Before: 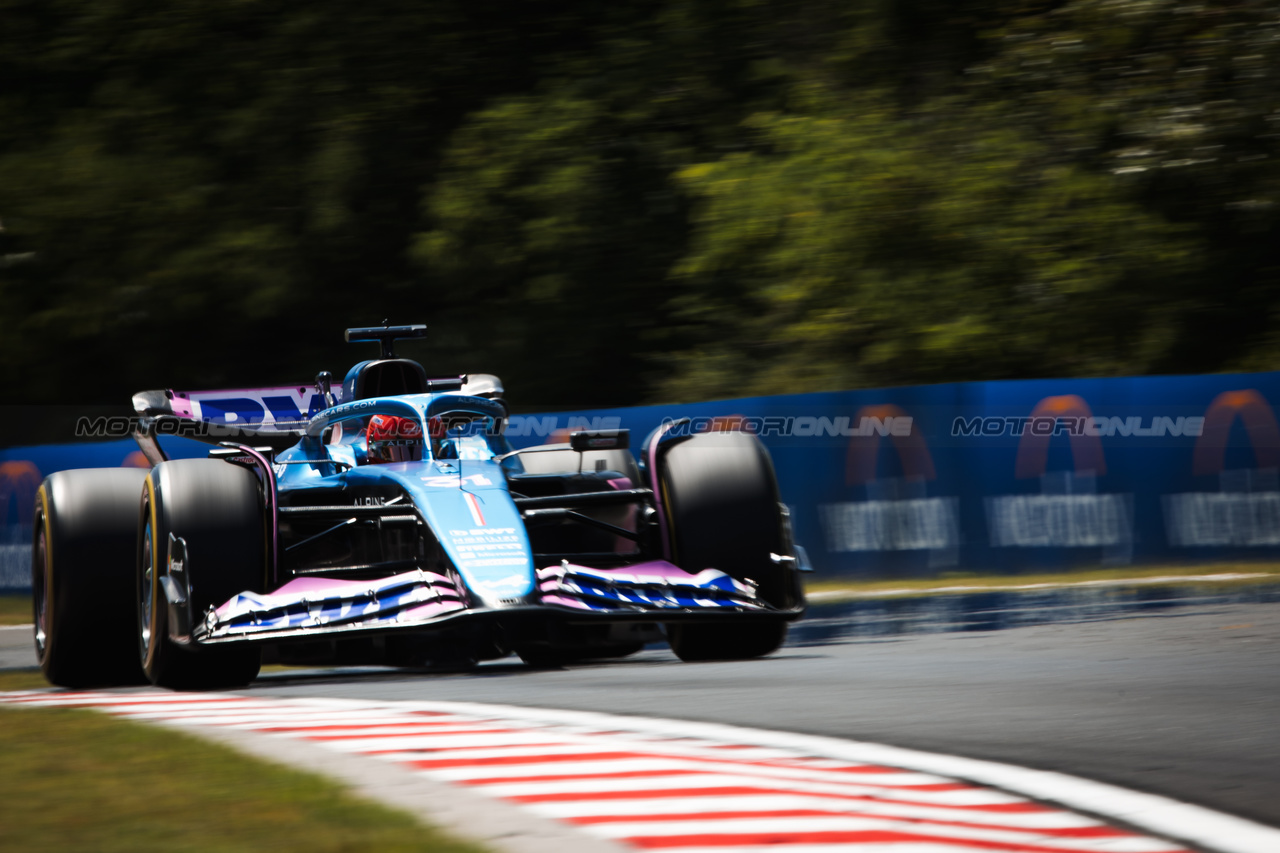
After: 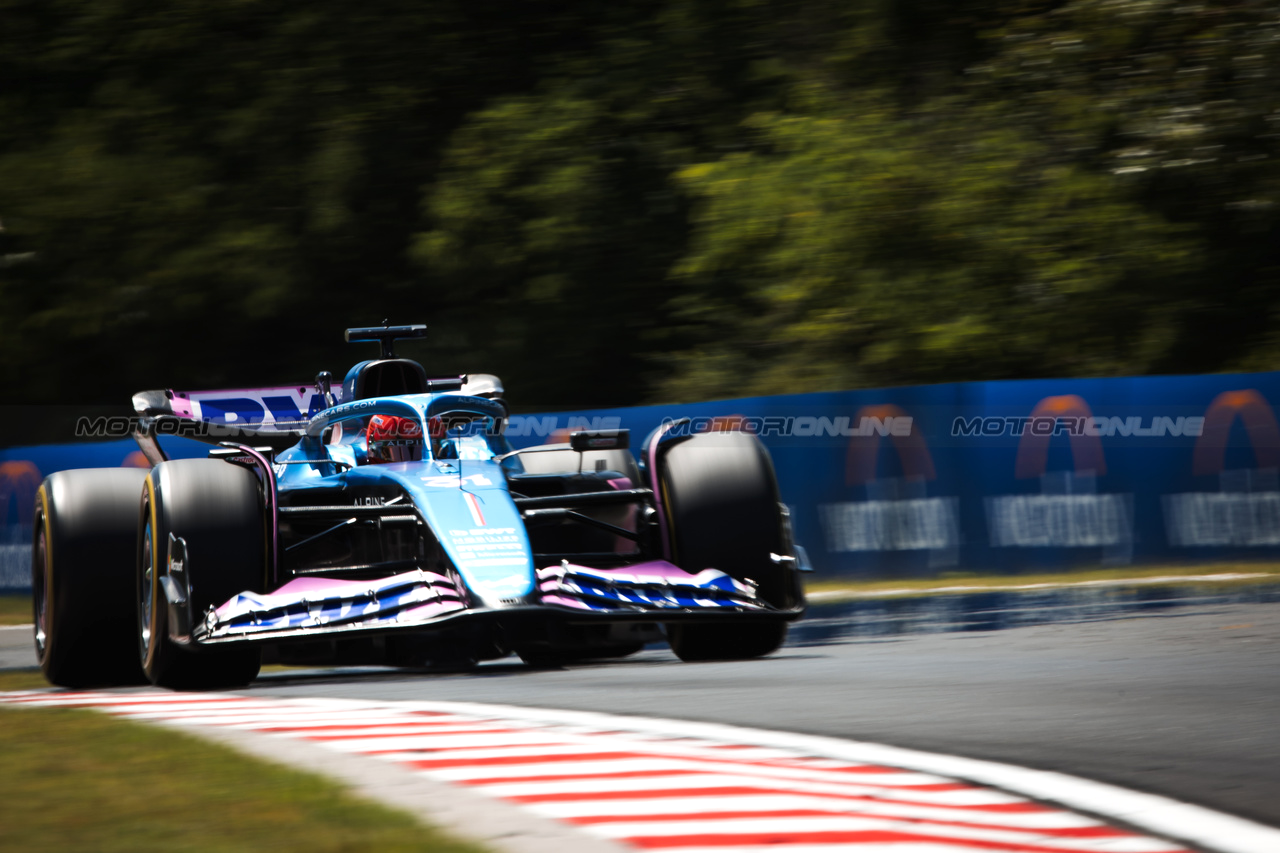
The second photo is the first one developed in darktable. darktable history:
exposure: exposure 0.161 EV, compensate highlight preservation false
